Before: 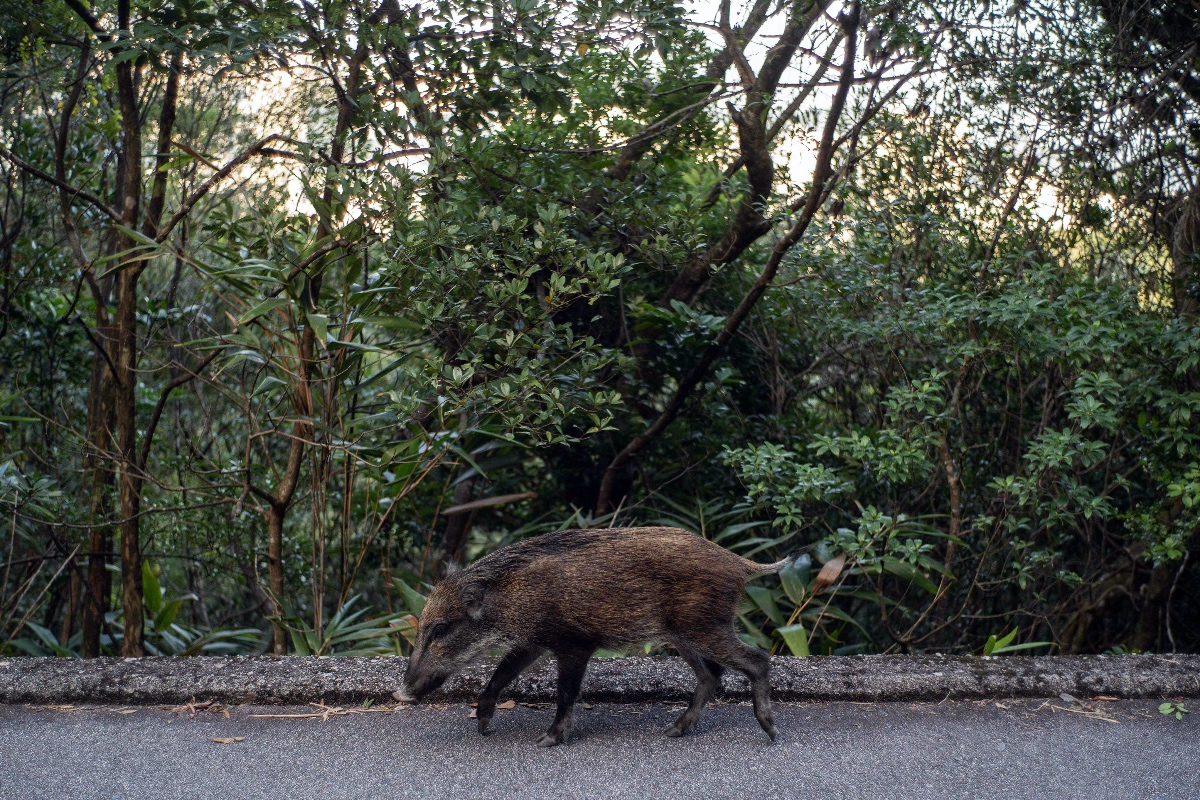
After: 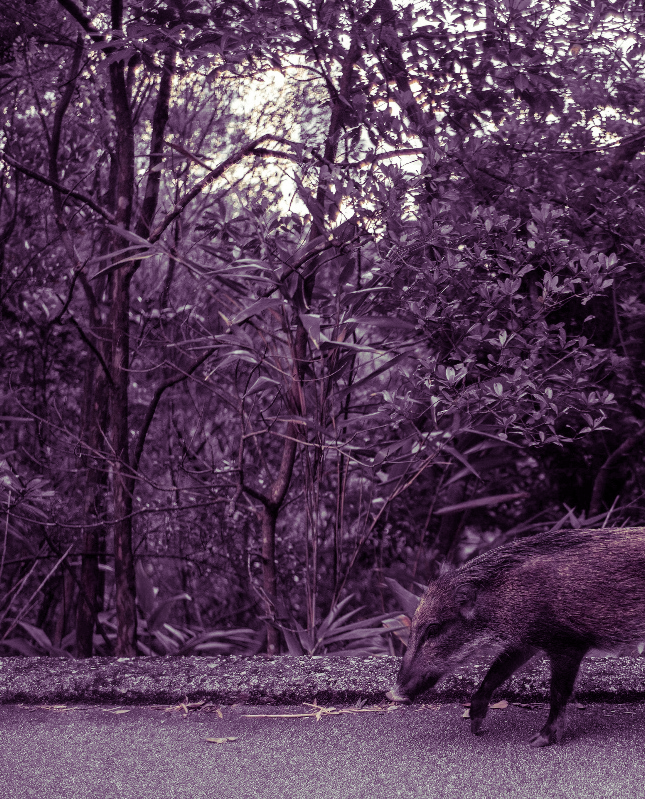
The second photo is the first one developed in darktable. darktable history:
crop: left 0.587%, right 45.588%, bottom 0.086%
white balance: emerald 1
base curve: curves: ch0 [(0, 0) (0.989, 0.992)], preserve colors none
split-toning: shadows › hue 277.2°, shadows › saturation 0.74
color zones: curves: ch0 [(0, 0.447) (0.184, 0.543) (0.323, 0.476) (0.429, 0.445) (0.571, 0.443) (0.714, 0.451) (0.857, 0.452) (1, 0.447)]; ch1 [(0, 0.464) (0.176, 0.46) (0.287, 0.177) (0.429, 0.002) (0.571, 0) (0.714, 0) (0.857, 0) (1, 0.464)], mix 20%
